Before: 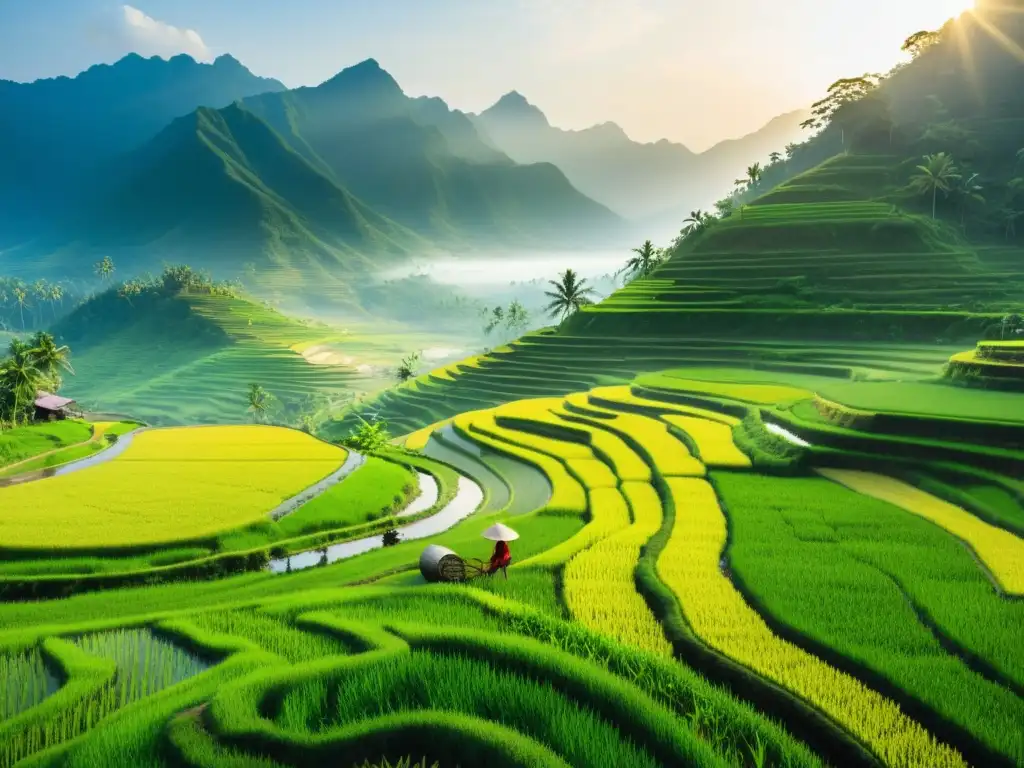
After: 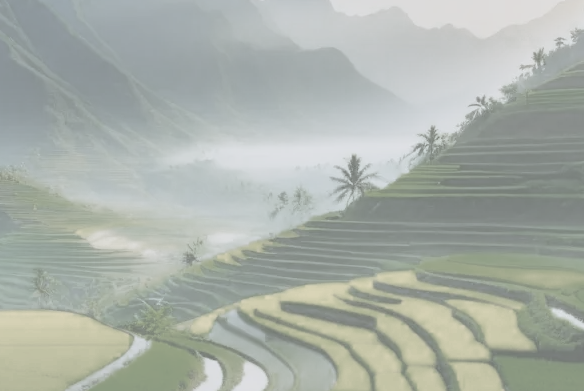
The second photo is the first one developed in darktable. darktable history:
color calibration: illuminant as shot in camera, x 0.365, y 0.378, temperature 4424.63 K
contrast brightness saturation: contrast -0.326, brightness 0.733, saturation -0.782
exposure: black level correction 0, exposure -0.698 EV, compensate exposure bias true, compensate highlight preservation false
tone equalizer: -8 EV -0.396 EV, -7 EV -0.417 EV, -6 EV -0.367 EV, -5 EV -0.2 EV, -3 EV 0.234 EV, -2 EV 0.332 EV, -1 EV 0.367 EV, +0 EV 0.436 EV, edges refinement/feathering 500, mask exposure compensation -1.57 EV, preserve details no
crop: left 21.037%, top 15.101%, right 21.858%, bottom 33.977%
color zones: curves: ch0 [(0.25, 0.5) (0.347, 0.092) (0.75, 0.5)]; ch1 [(0.25, 0.5) (0.33, 0.51) (0.75, 0.5)]
